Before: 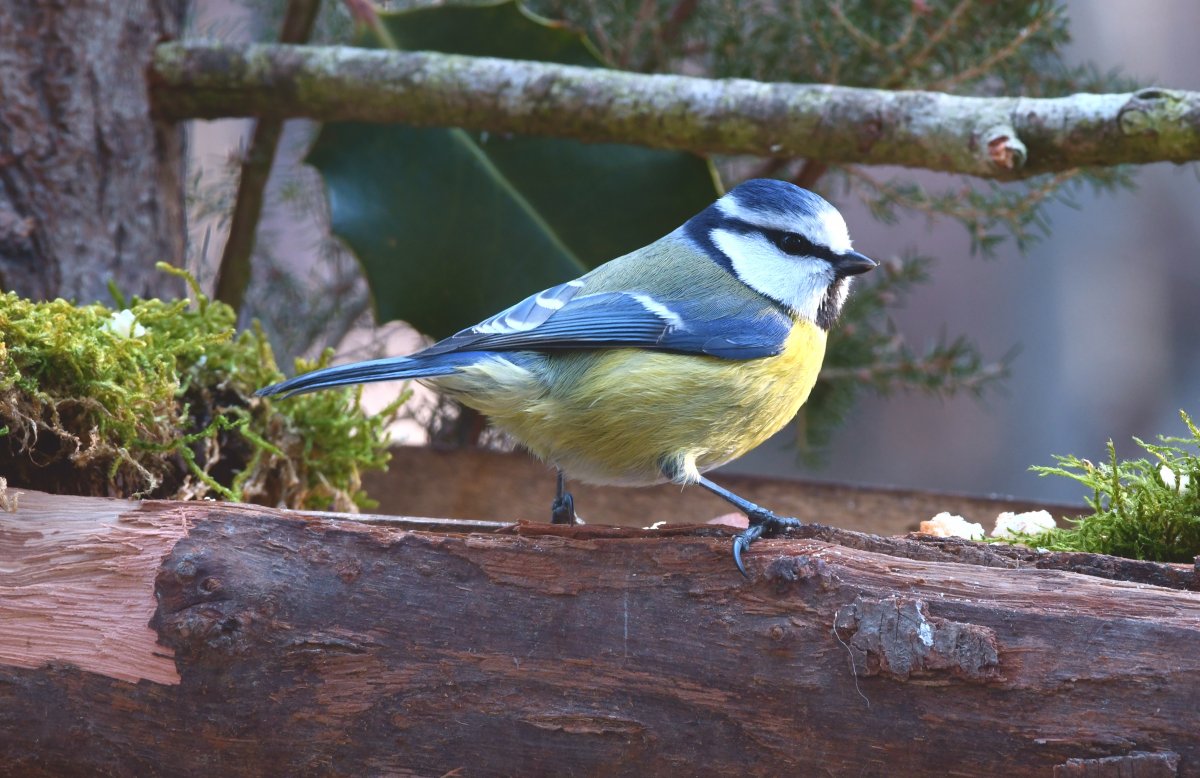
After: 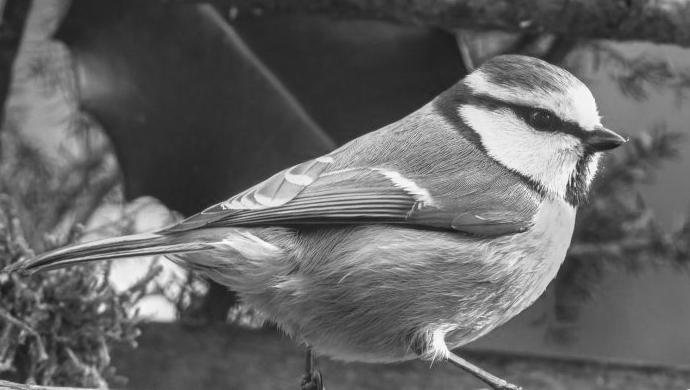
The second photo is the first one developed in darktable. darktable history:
color calibration: output gray [0.246, 0.254, 0.501, 0], illuminant same as pipeline (D50), adaptation XYZ, x 0.346, y 0.359, temperature 5012.73 K
crop: left 20.938%, top 15.949%, right 21.513%, bottom 33.89%
local contrast: highlights 1%, shadows 3%, detail 134%
